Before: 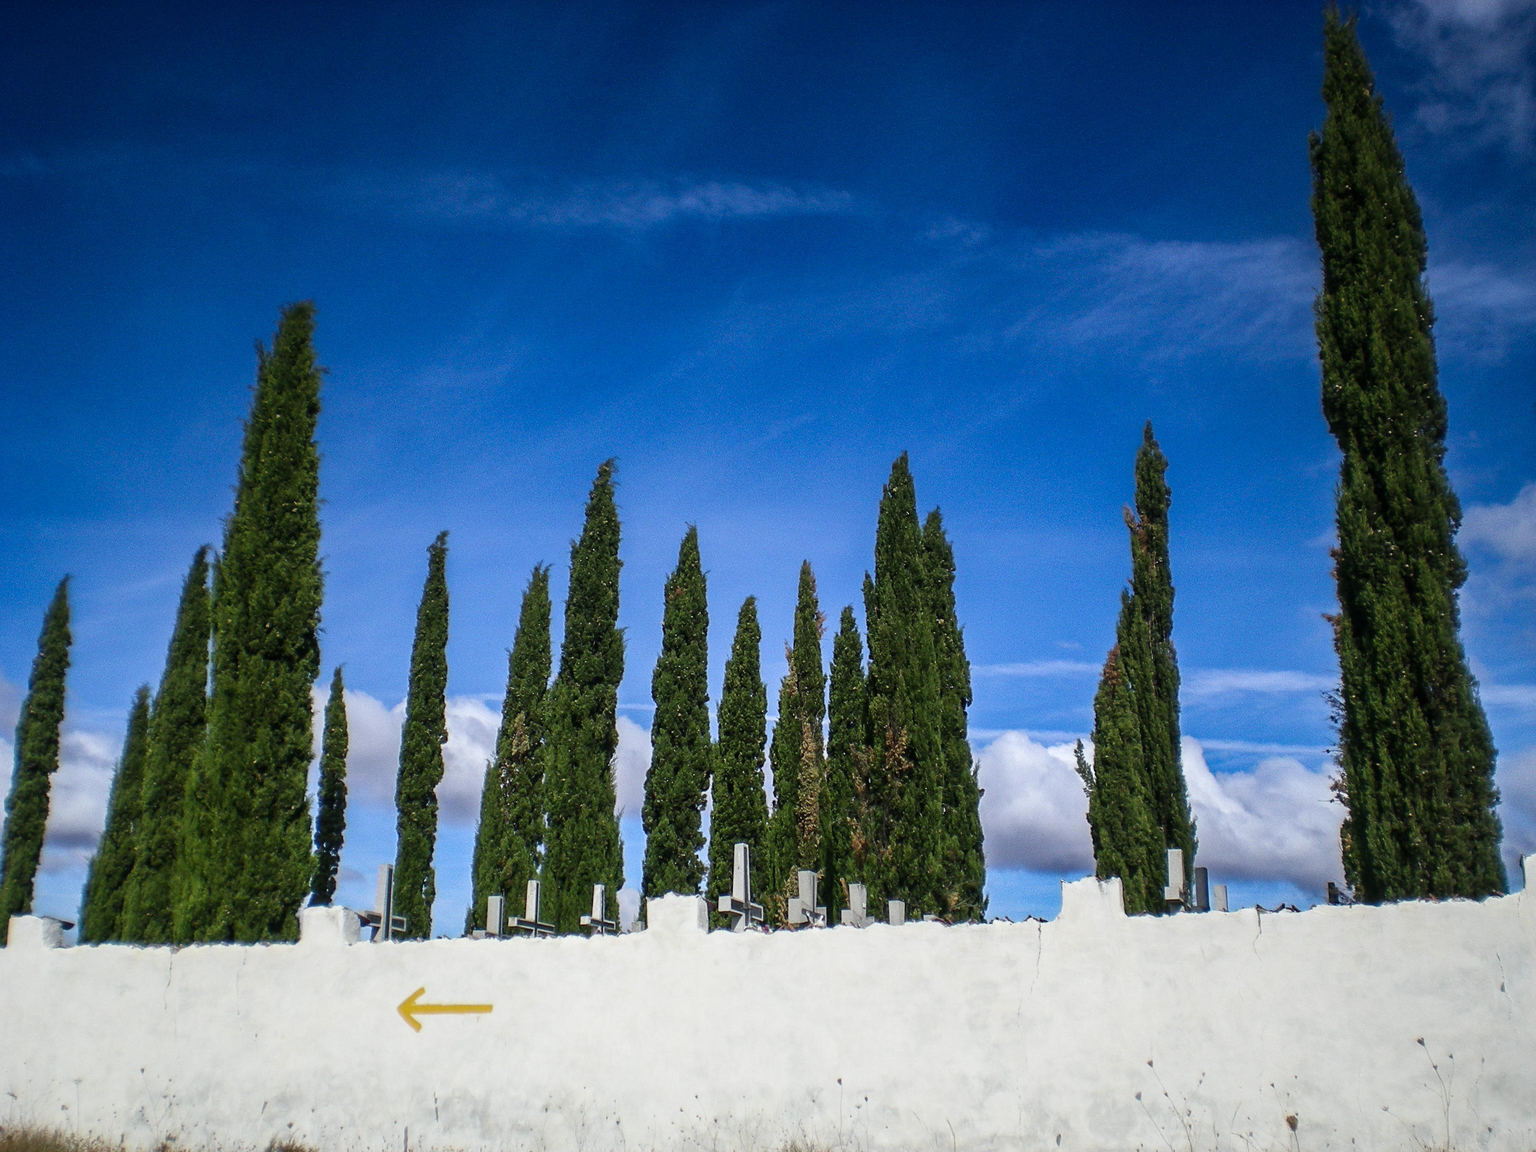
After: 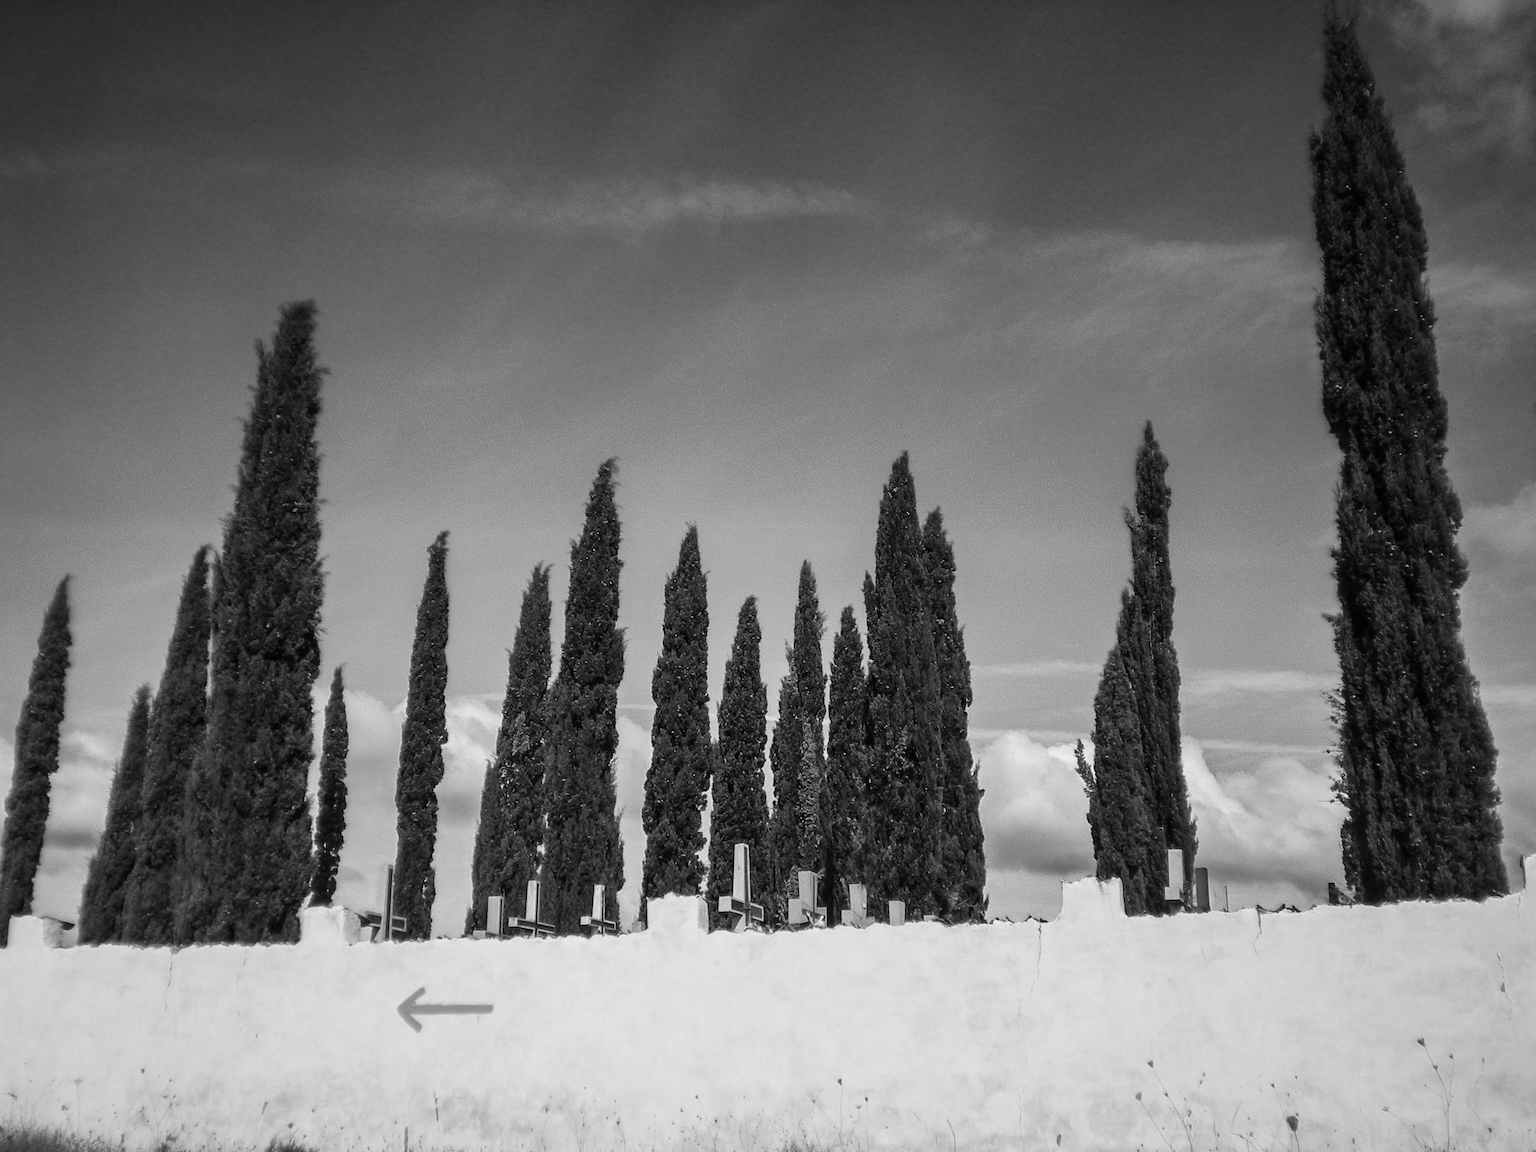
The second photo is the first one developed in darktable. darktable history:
color calibration: output gray [0.22, 0.42, 0.37, 0], gray › normalize channels true, illuminant same as pipeline (D50), adaptation XYZ, x 0.346, y 0.359, gamut compression 0
velvia: strength 15%
